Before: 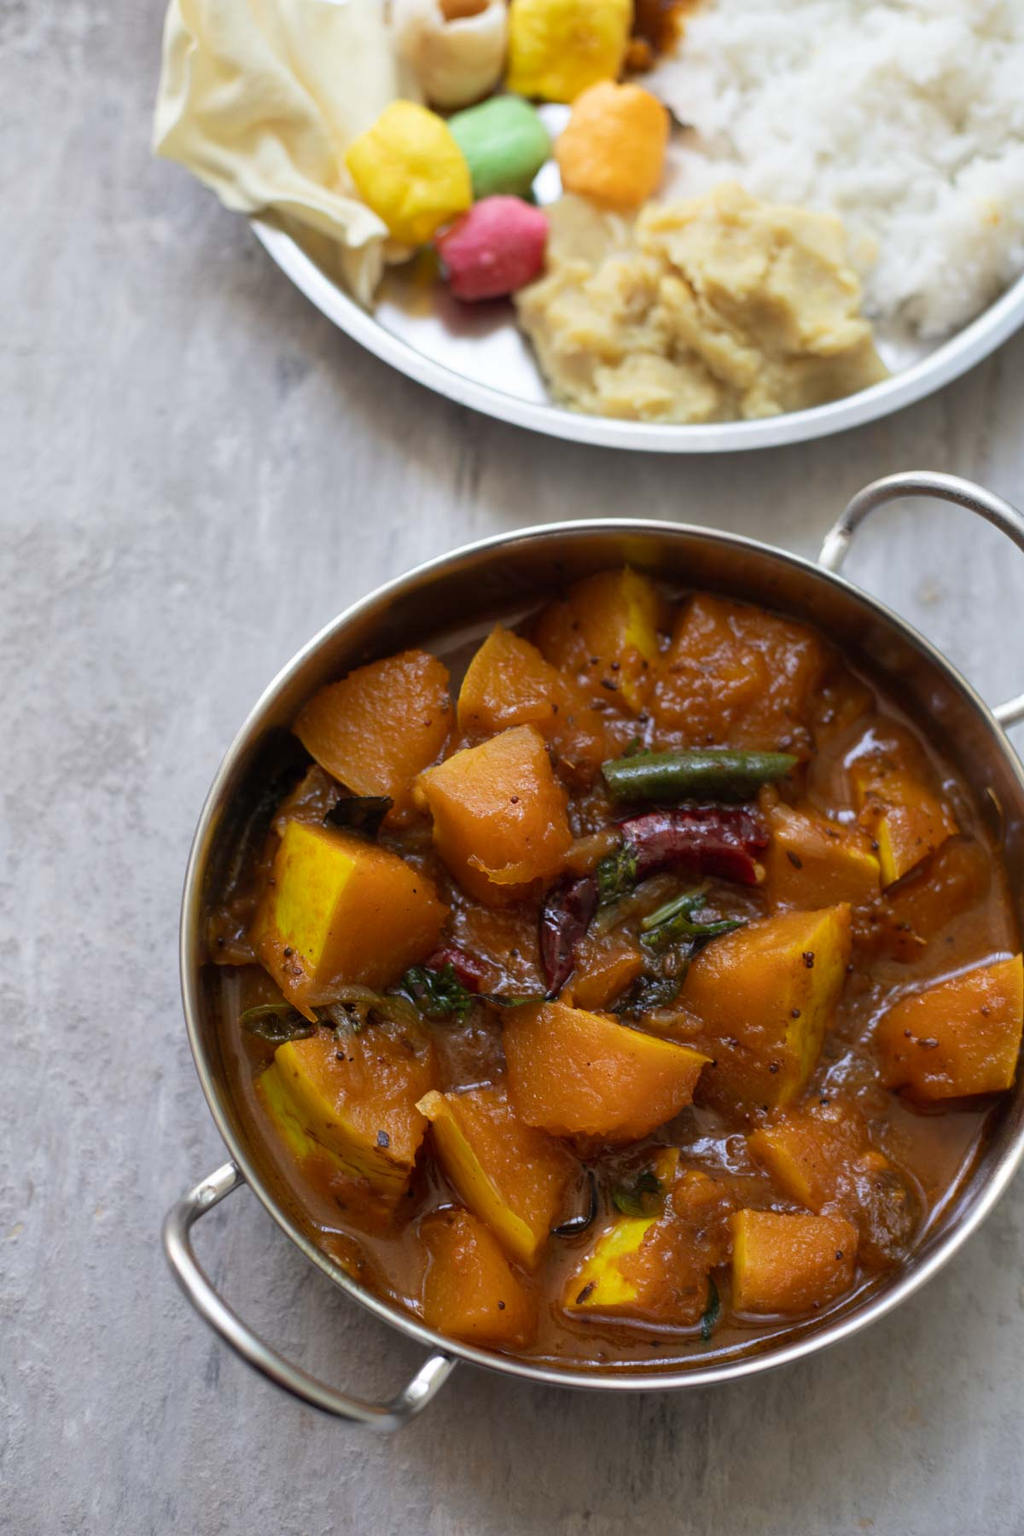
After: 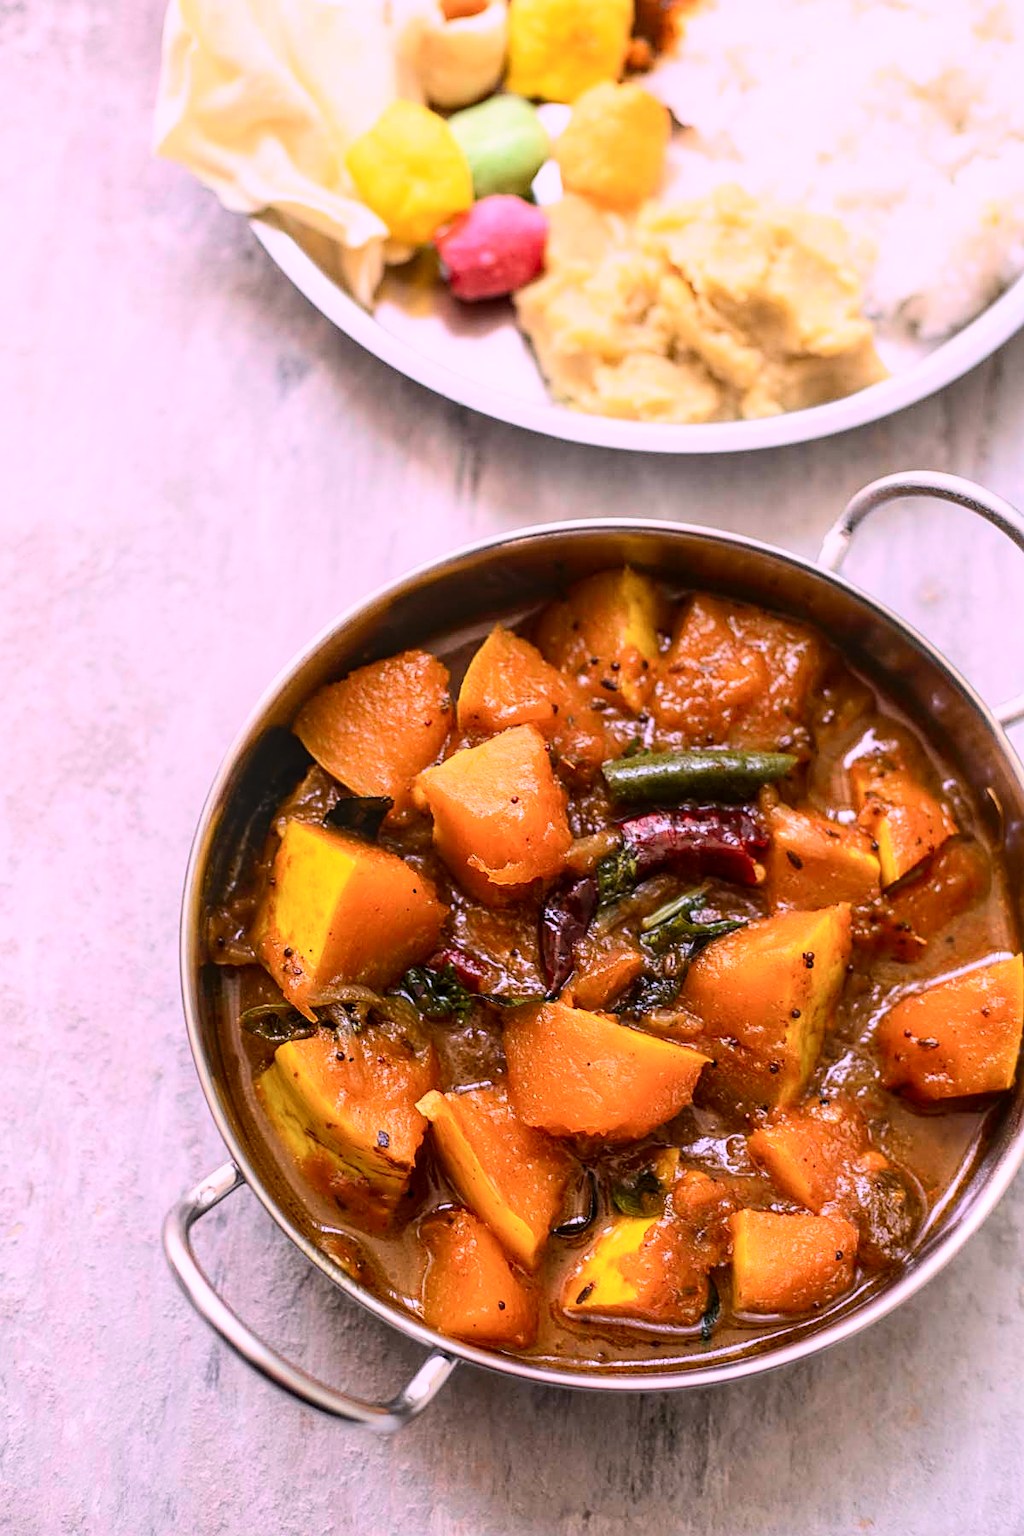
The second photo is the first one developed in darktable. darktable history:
white balance: red 1.188, blue 1.11
local contrast: detail 130%
sharpen: on, module defaults
tone curve: curves: ch0 [(0, 0.029) (0.071, 0.087) (0.223, 0.265) (0.447, 0.605) (0.654, 0.823) (0.861, 0.943) (1, 0.981)]; ch1 [(0, 0) (0.353, 0.344) (0.447, 0.449) (0.502, 0.501) (0.547, 0.54) (0.57, 0.582) (0.608, 0.608) (0.618, 0.631) (0.657, 0.699) (1, 1)]; ch2 [(0, 0) (0.34, 0.314) (0.456, 0.456) (0.5, 0.503) (0.528, 0.54) (0.557, 0.577) (0.589, 0.626) (1, 1)], color space Lab, independent channels, preserve colors none
